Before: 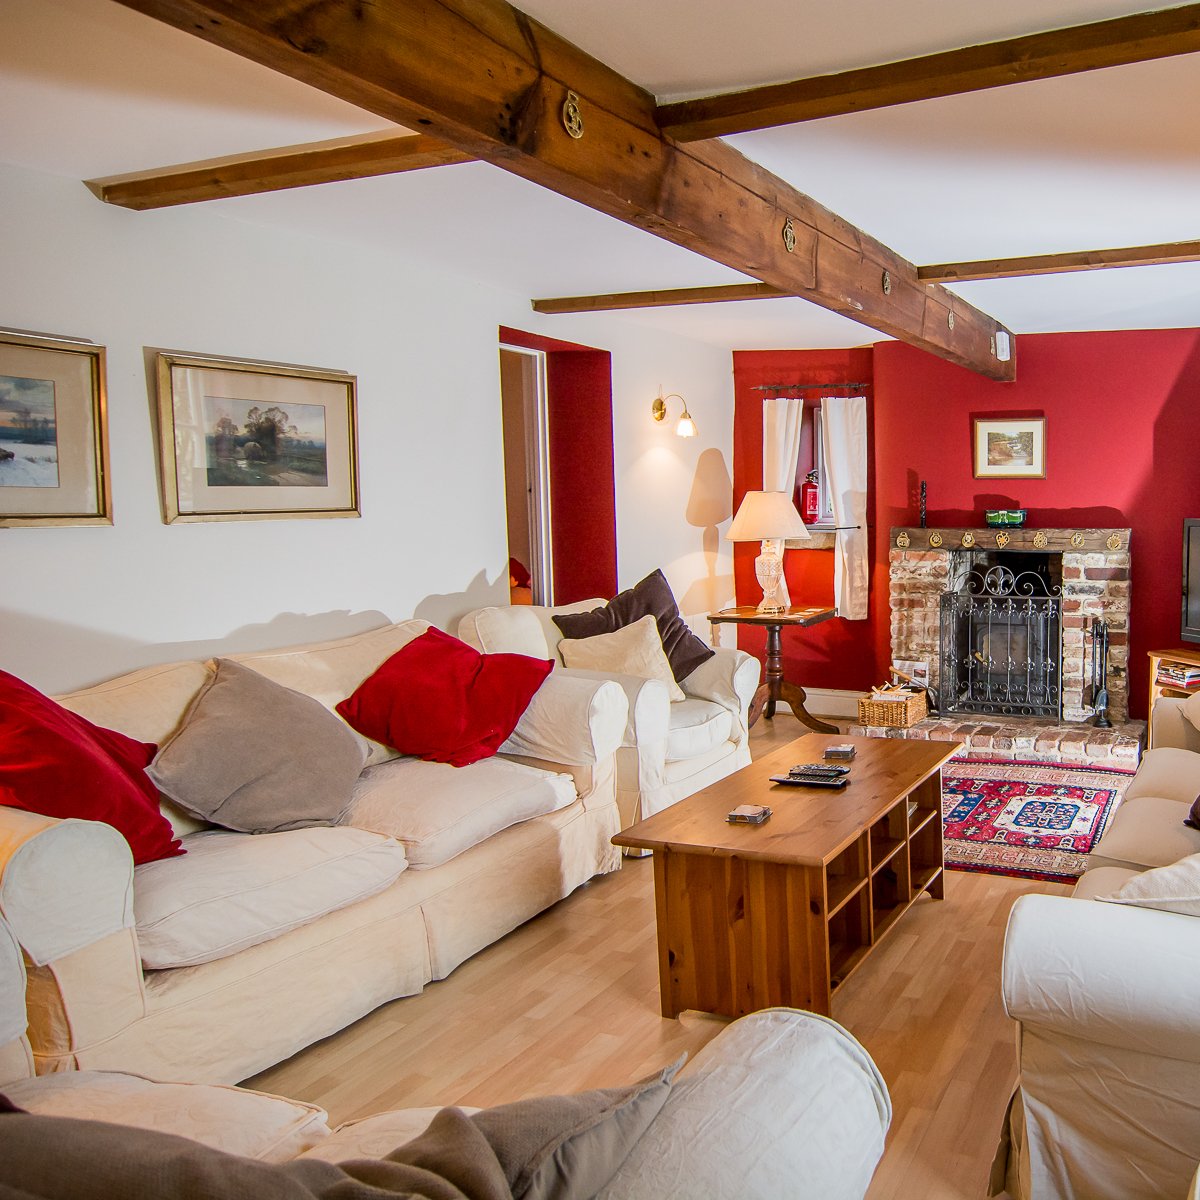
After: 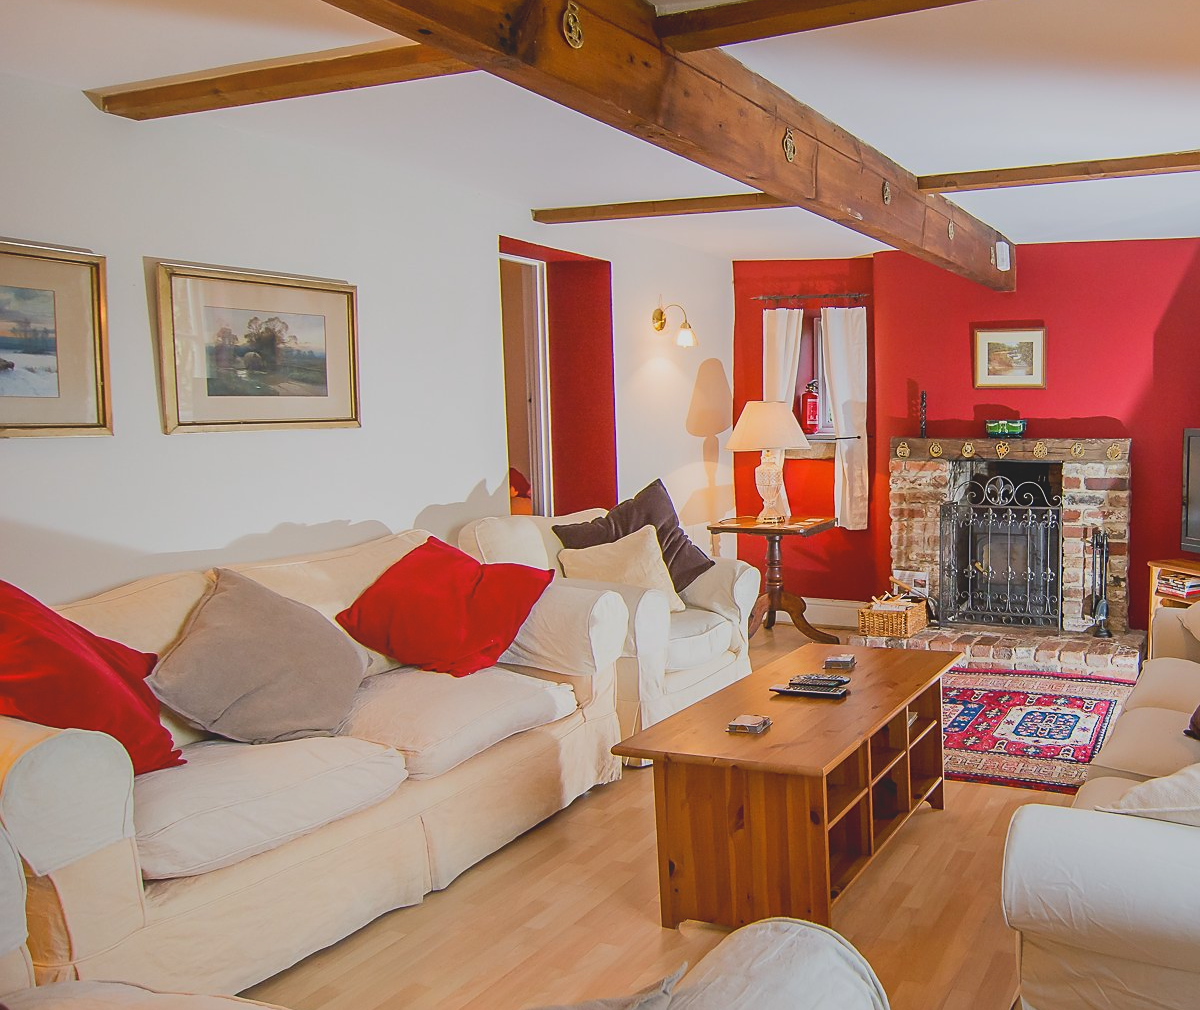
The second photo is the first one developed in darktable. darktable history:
sharpen: radius 1.585, amount 0.377, threshold 1.35
crop: top 7.569%, bottom 8.263%
local contrast: detail 69%
